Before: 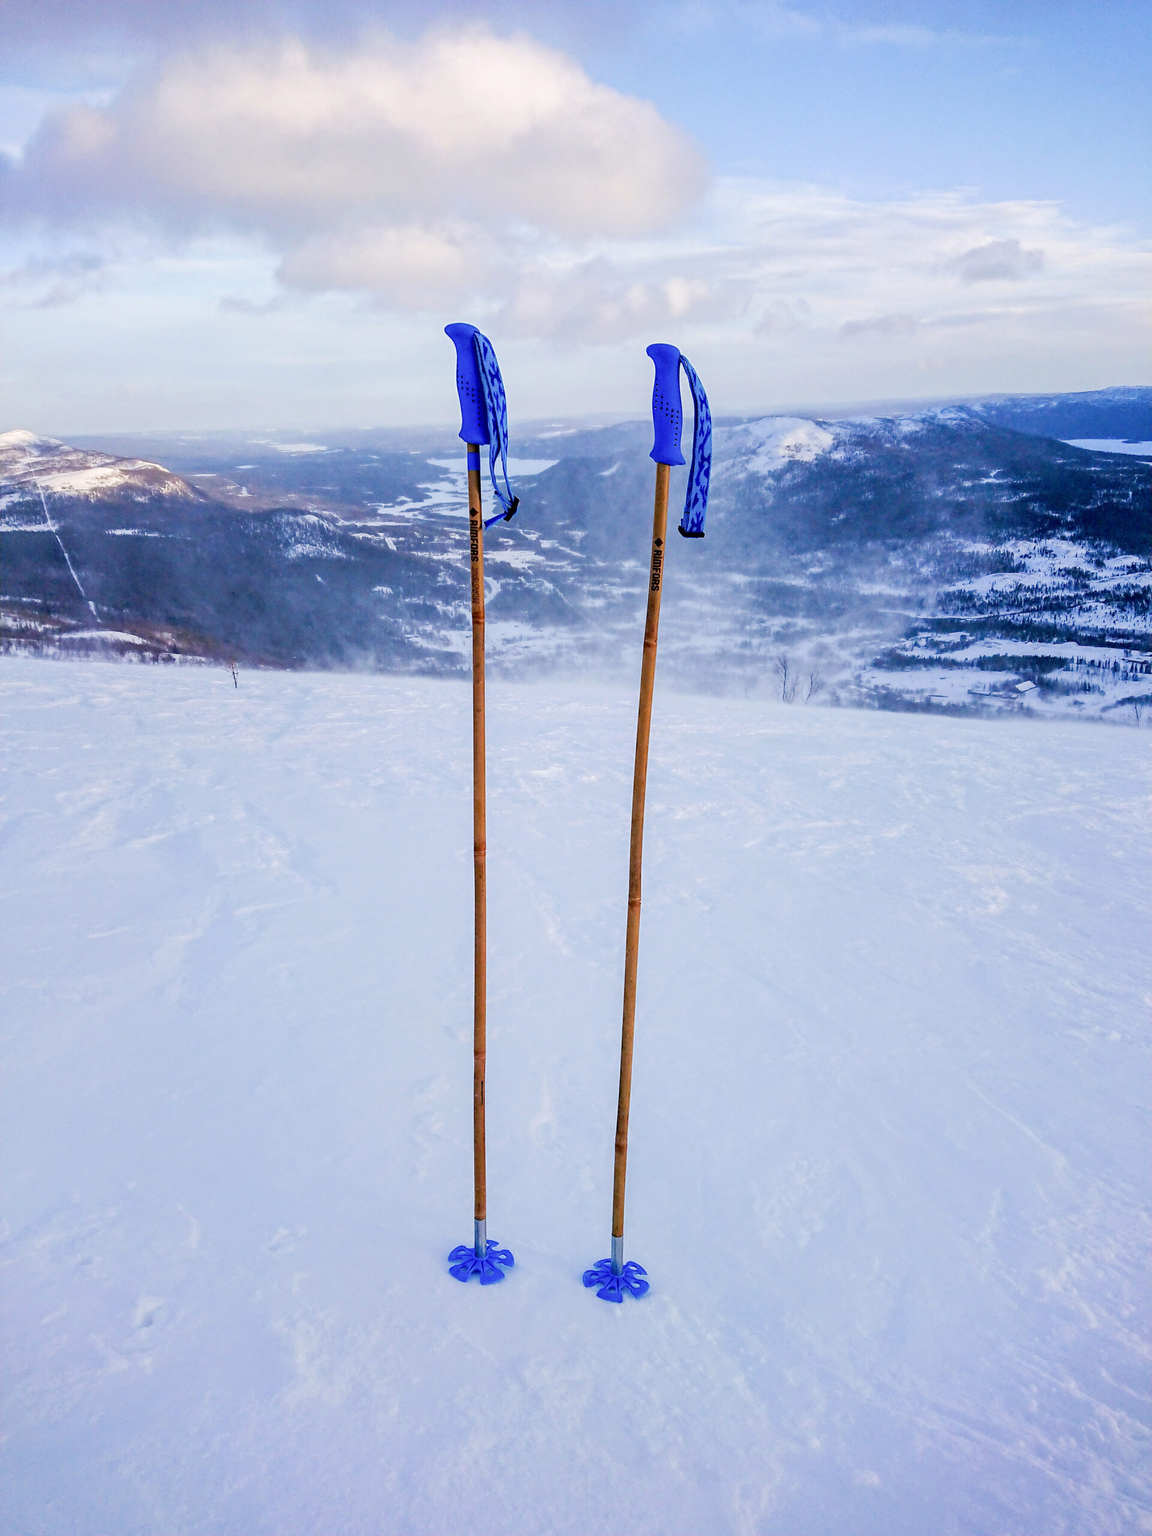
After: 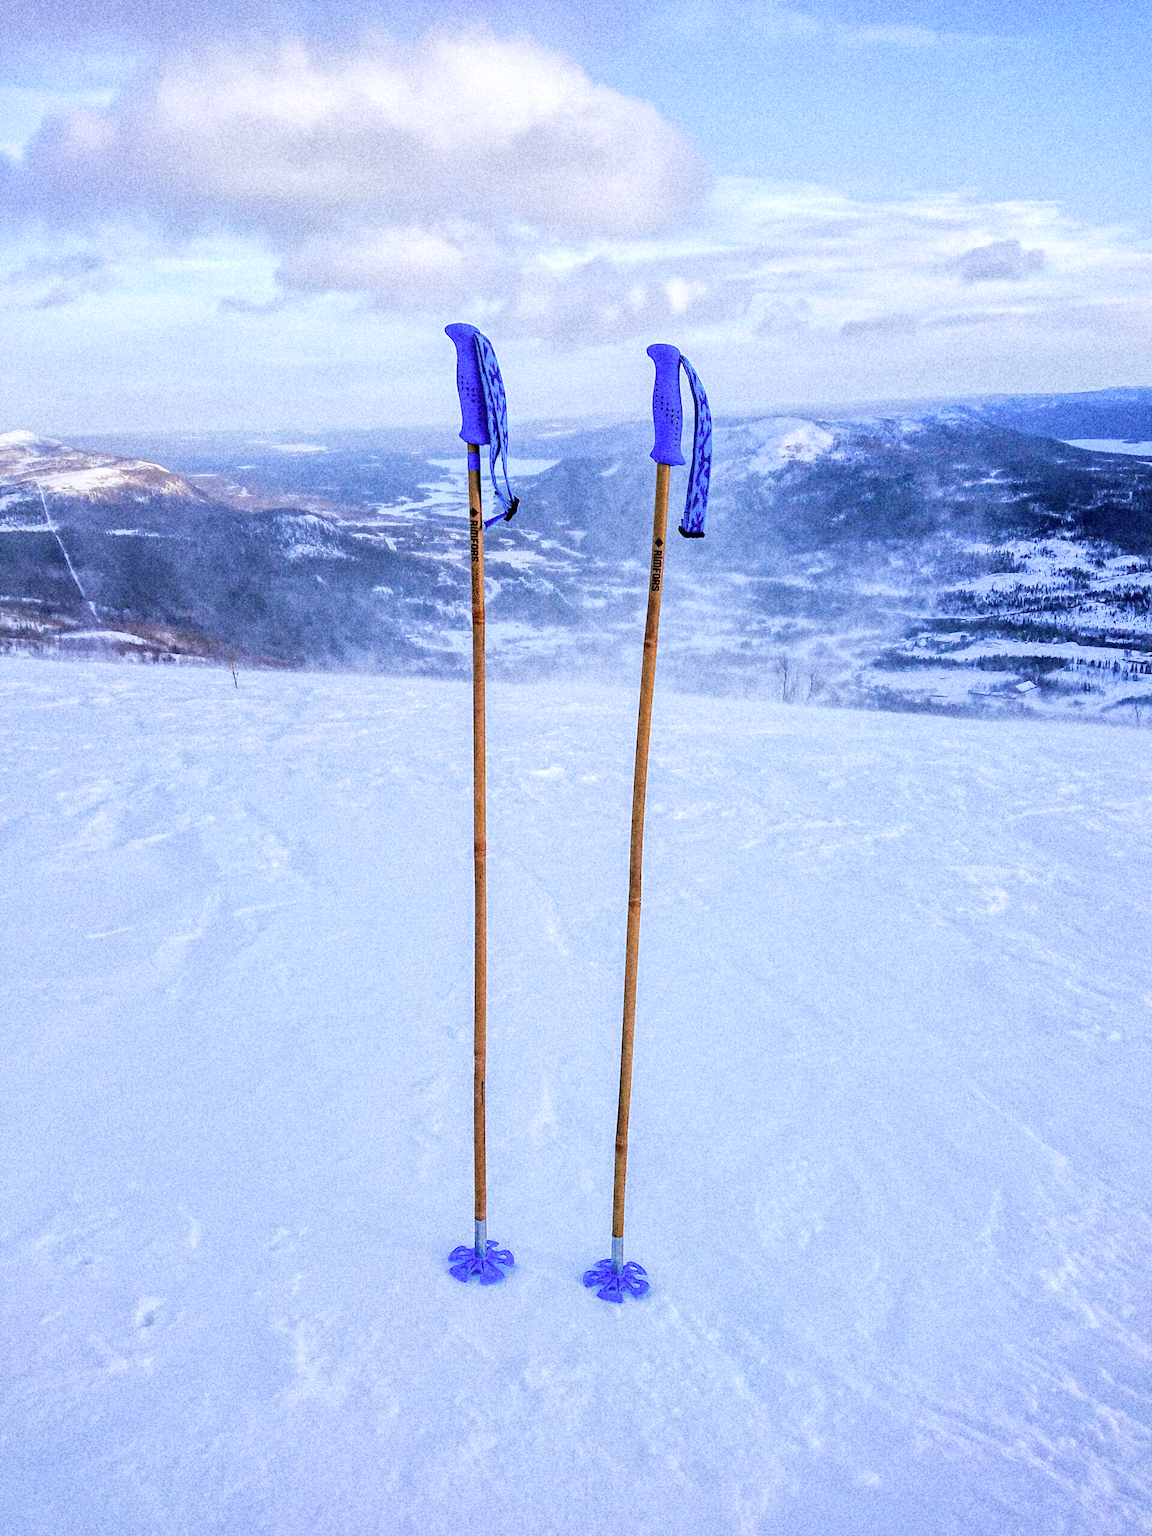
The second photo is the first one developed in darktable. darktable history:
grain: coarseness 14.49 ISO, strength 48.04%, mid-tones bias 35%
global tonemap: drago (1, 100), detail 1
tone equalizer: on, module defaults
white balance: red 0.954, blue 1.079
